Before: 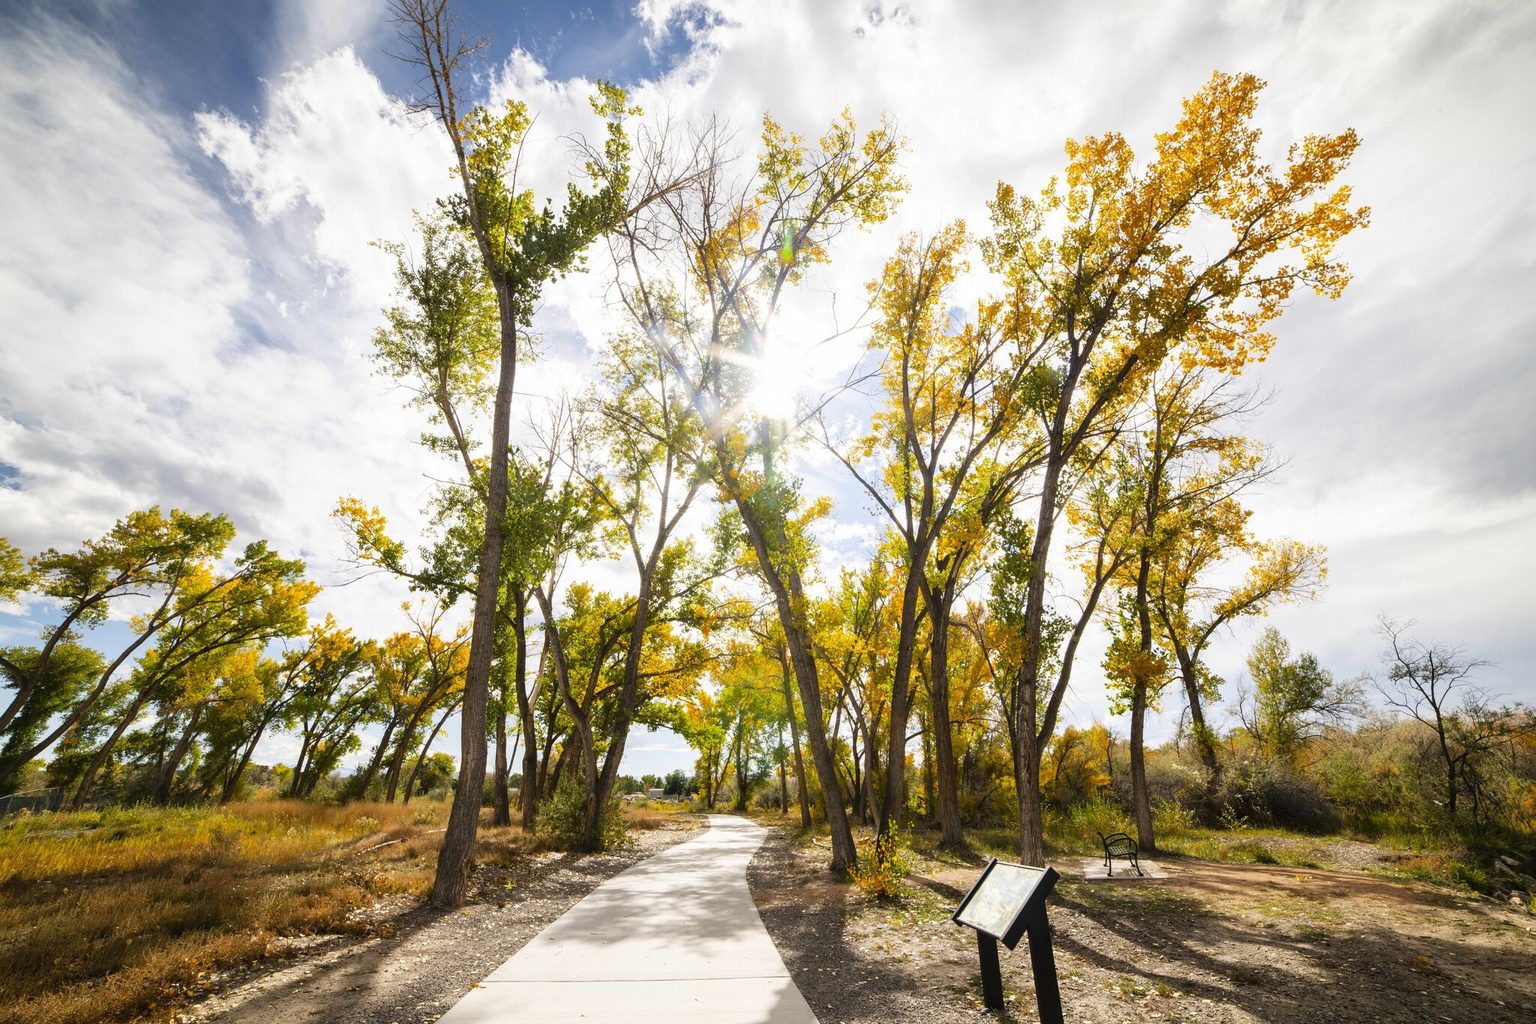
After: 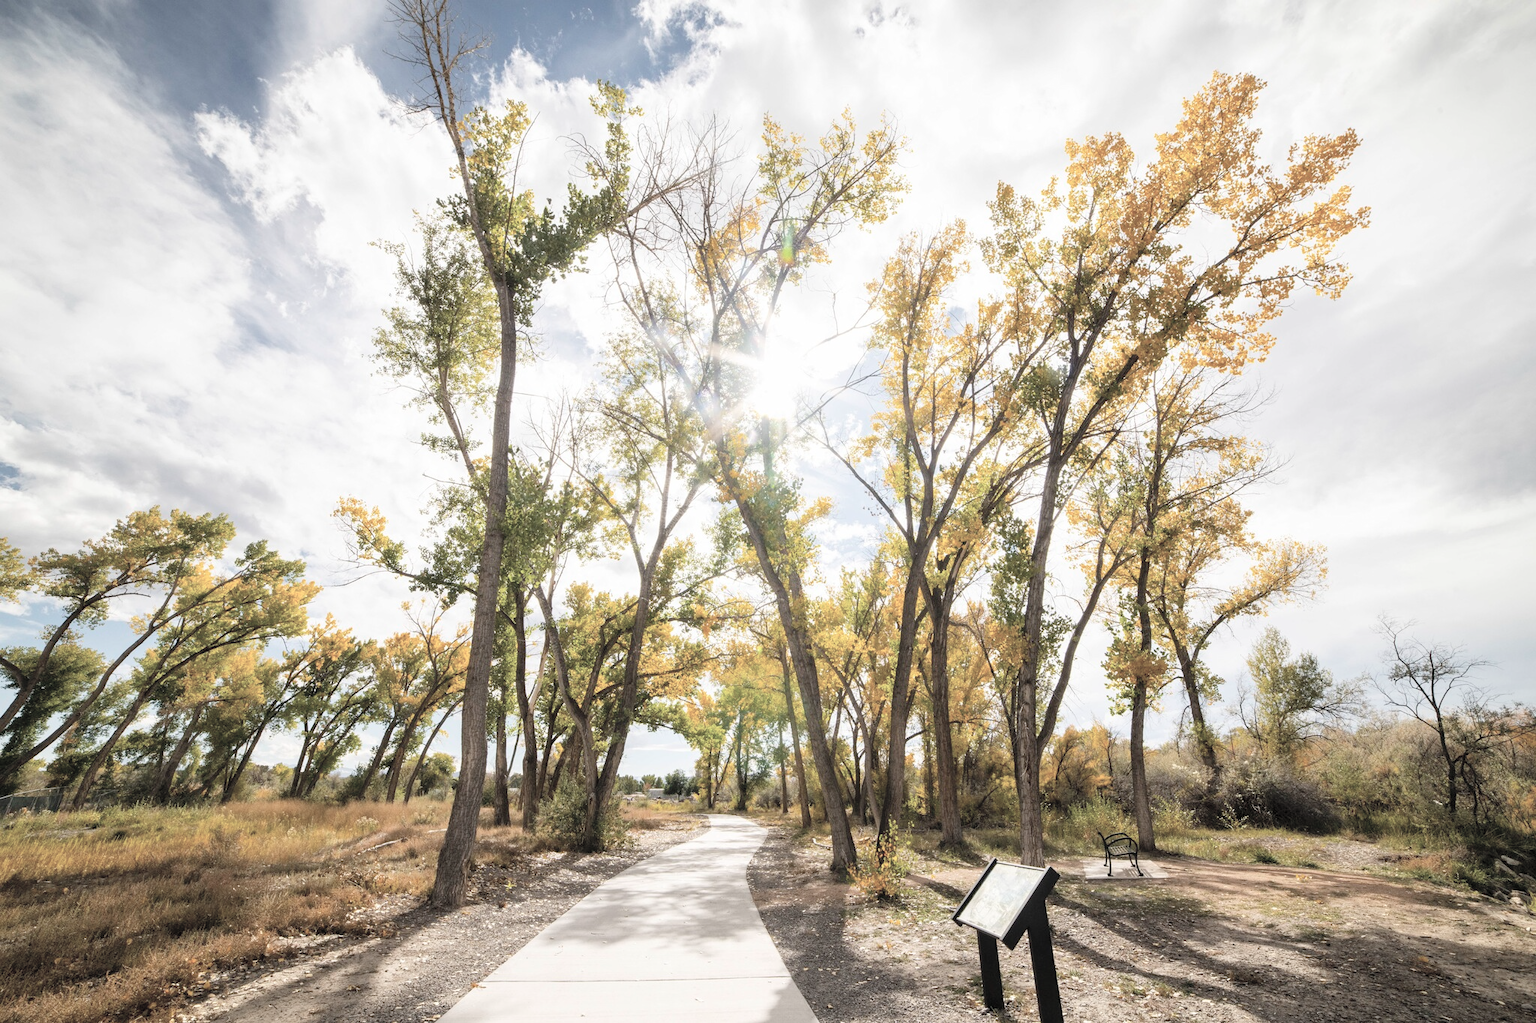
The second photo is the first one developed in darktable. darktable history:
contrast brightness saturation: brightness 0.188, saturation -0.494
